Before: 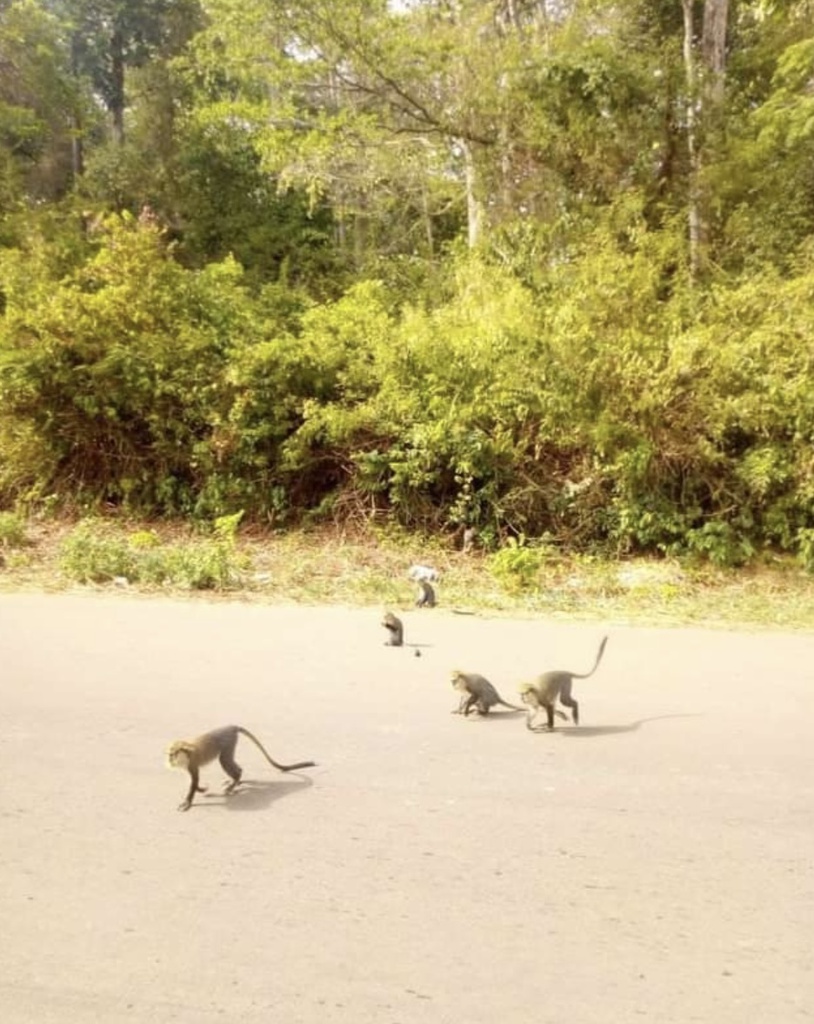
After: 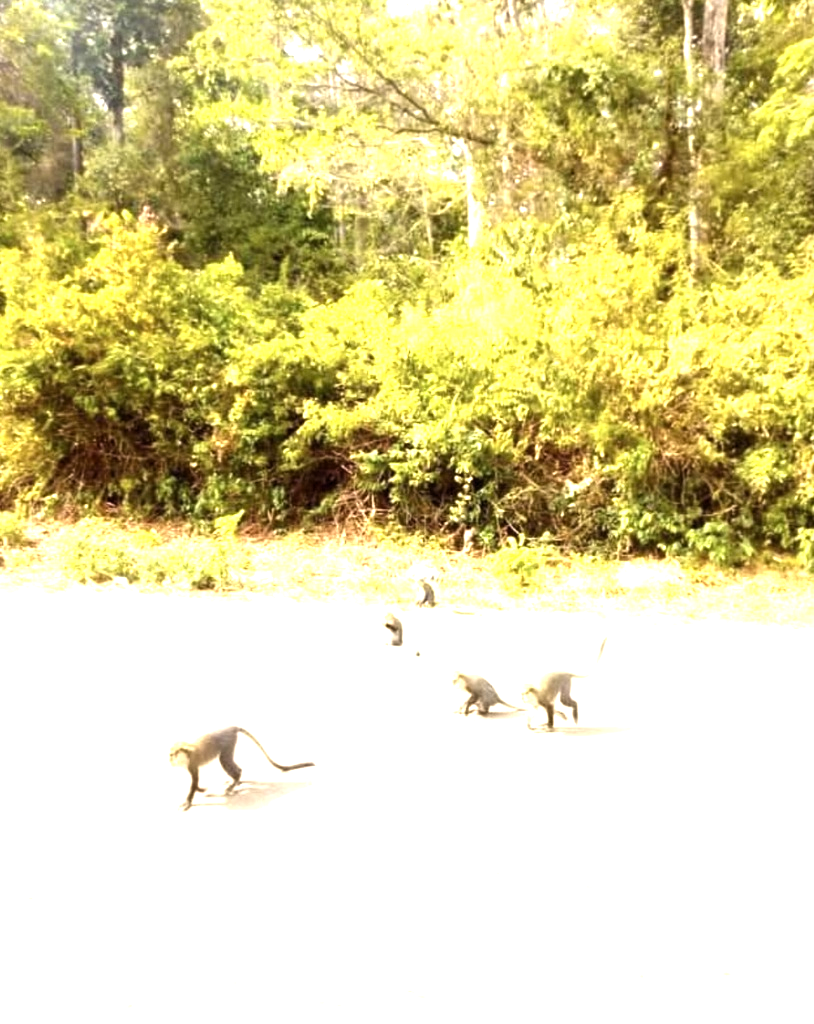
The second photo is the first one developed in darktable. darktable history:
tone equalizer: -7 EV 0.204 EV, -6 EV 0.115 EV, -5 EV 0.115 EV, -4 EV 0.059 EV, -2 EV -0.016 EV, -1 EV -0.064 EV, +0 EV -0.053 EV
levels: levels [0.012, 0.367, 0.697]
contrast brightness saturation: contrast 0.105, brightness 0.016, saturation 0.016
